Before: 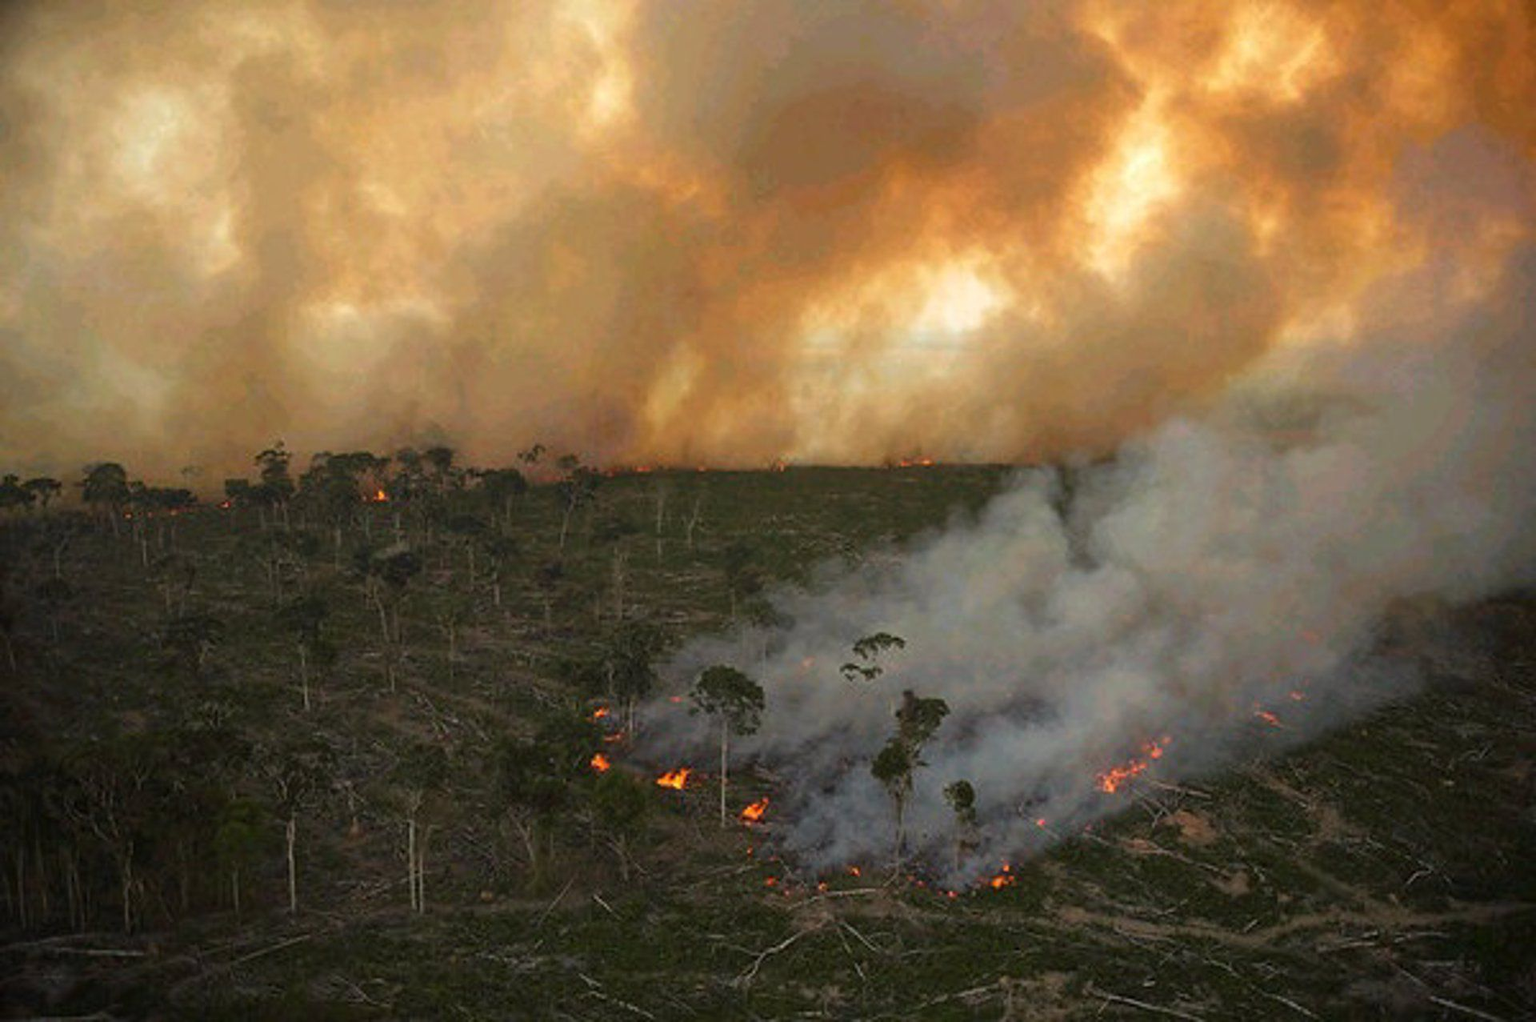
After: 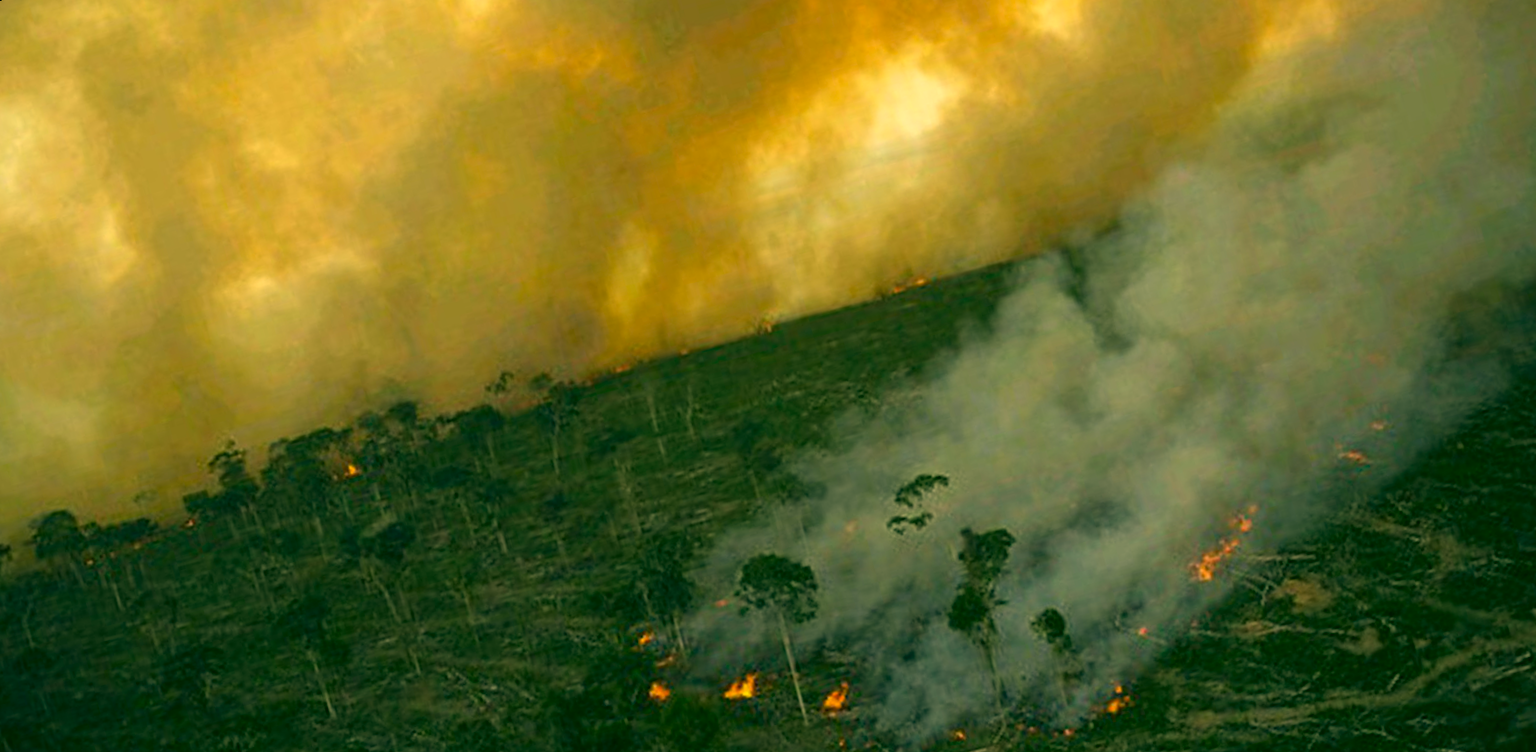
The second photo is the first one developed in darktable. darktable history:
color correction: highlights a* 5.62, highlights b* 33.57, shadows a* -25.86, shadows b* 4.02
rotate and perspective: rotation -14.8°, crop left 0.1, crop right 0.903, crop top 0.25, crop bottom 0.748
